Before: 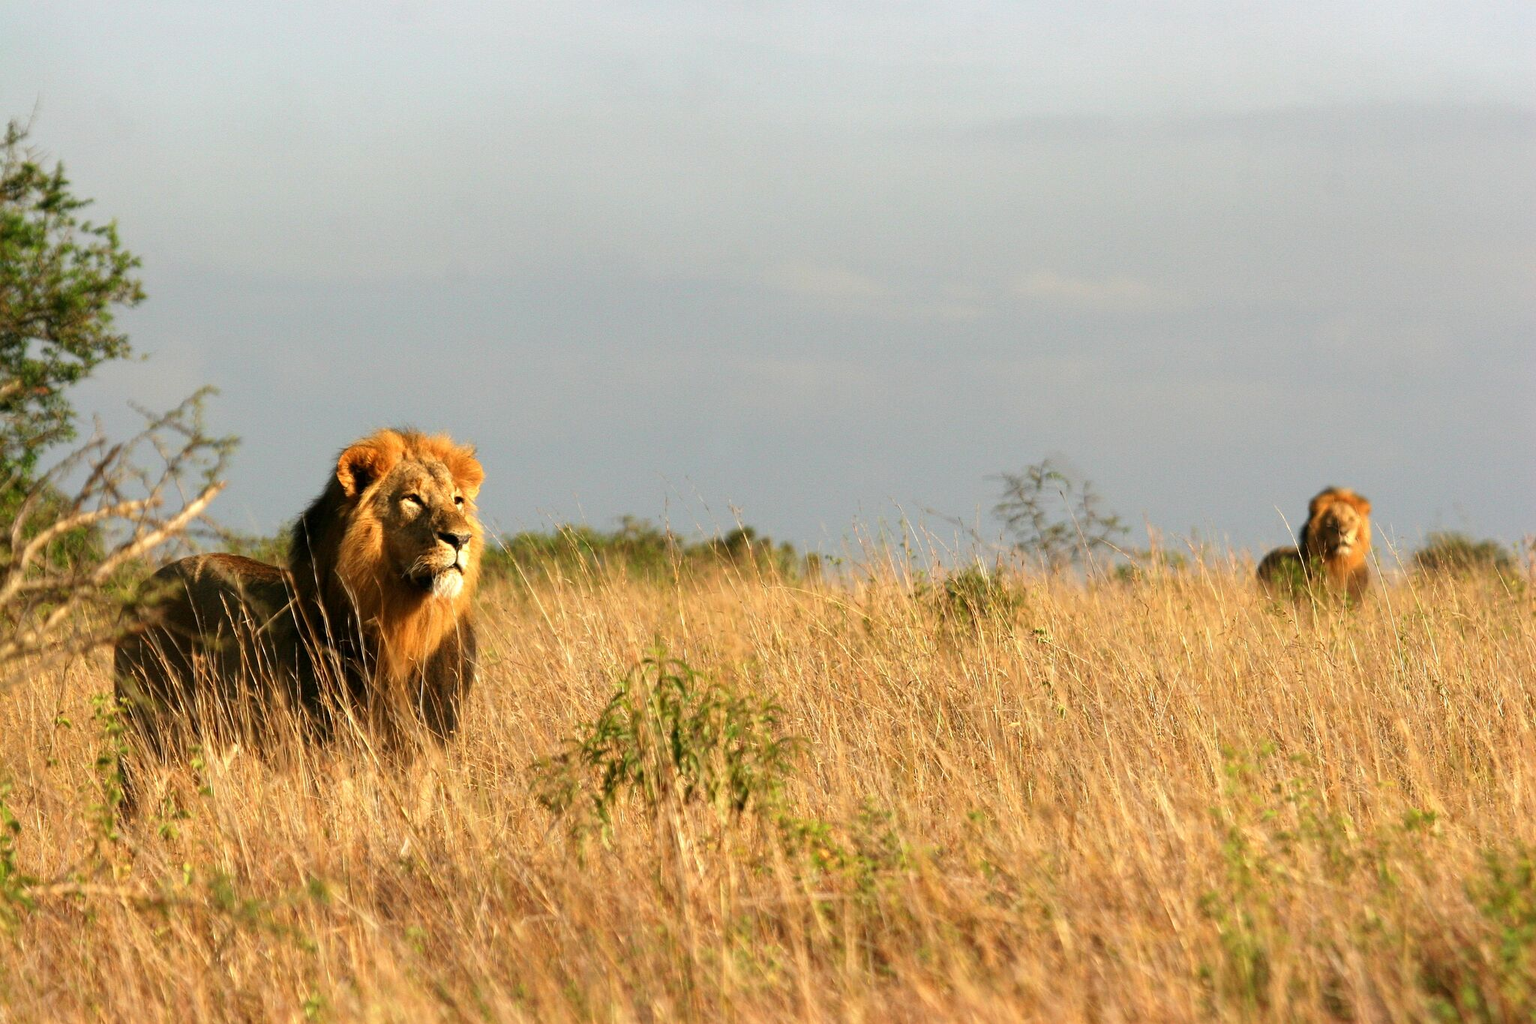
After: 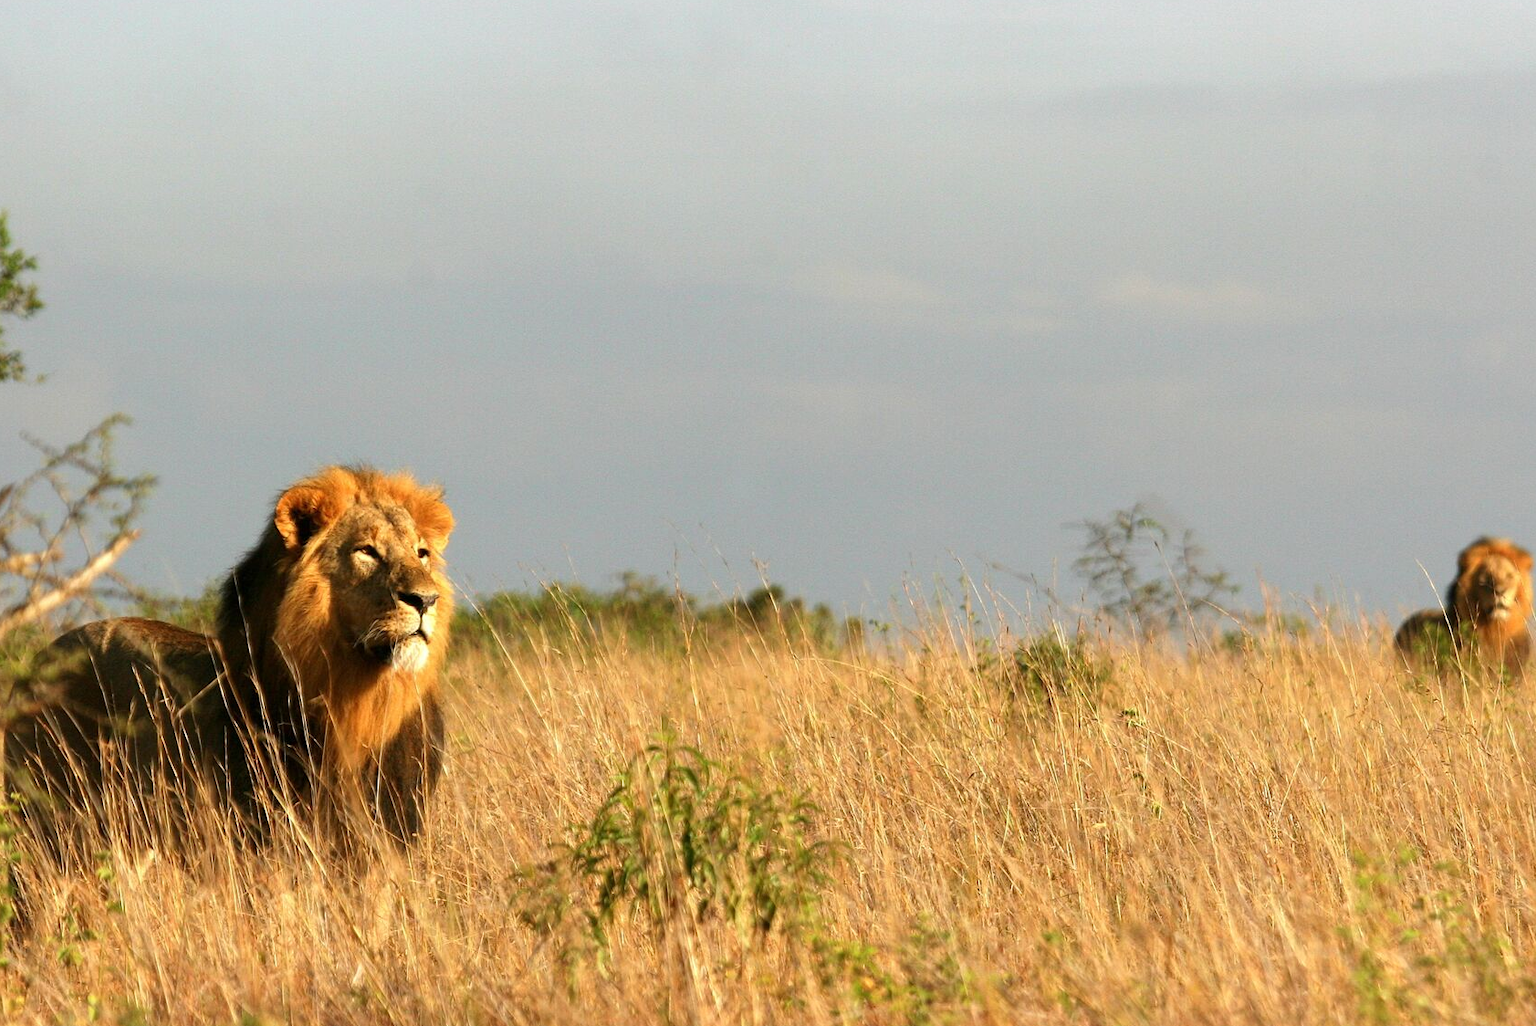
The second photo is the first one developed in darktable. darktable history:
crop and rotate: left 7.264%, top 4.517%, right 10.553%, bottom 13.026%
